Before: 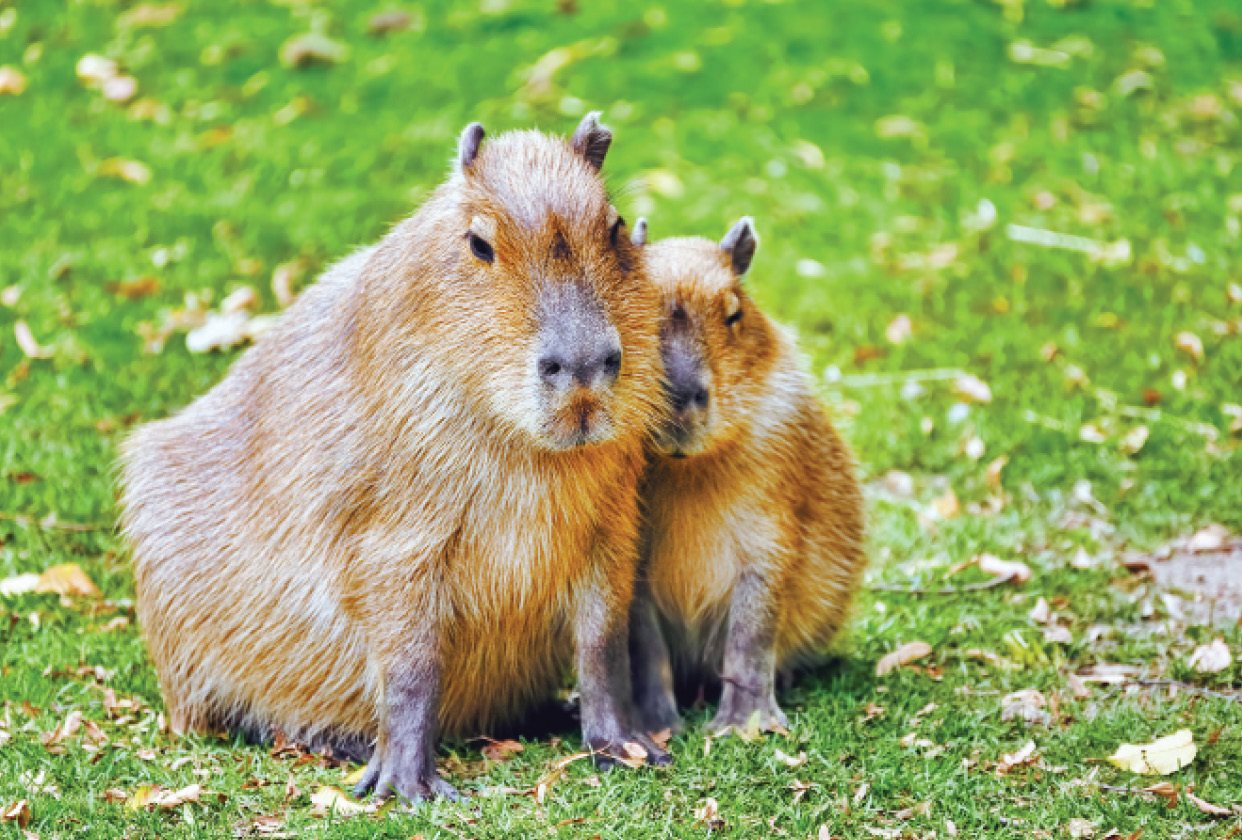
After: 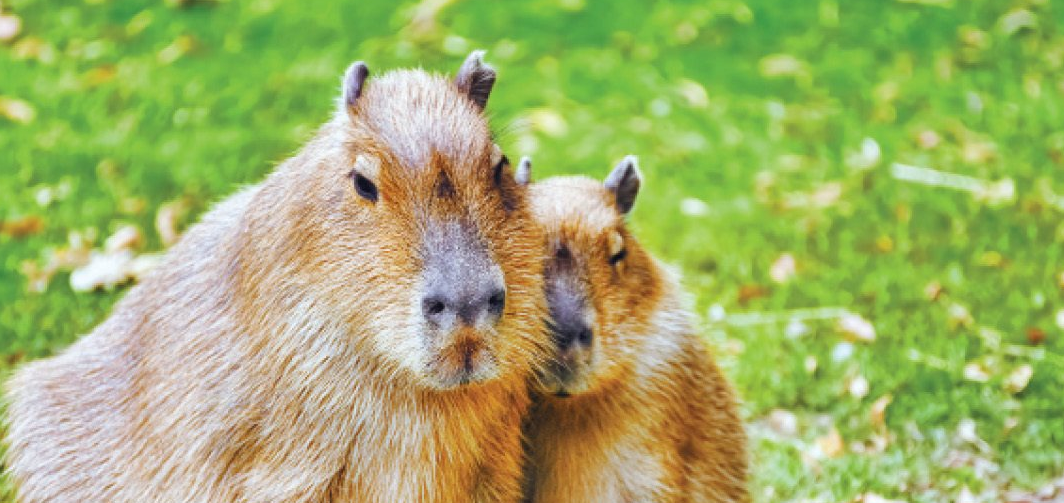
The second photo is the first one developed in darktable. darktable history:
crop and rotate: left 9.368%, top 7.305%, right 4.911%, bottom 32.717%
